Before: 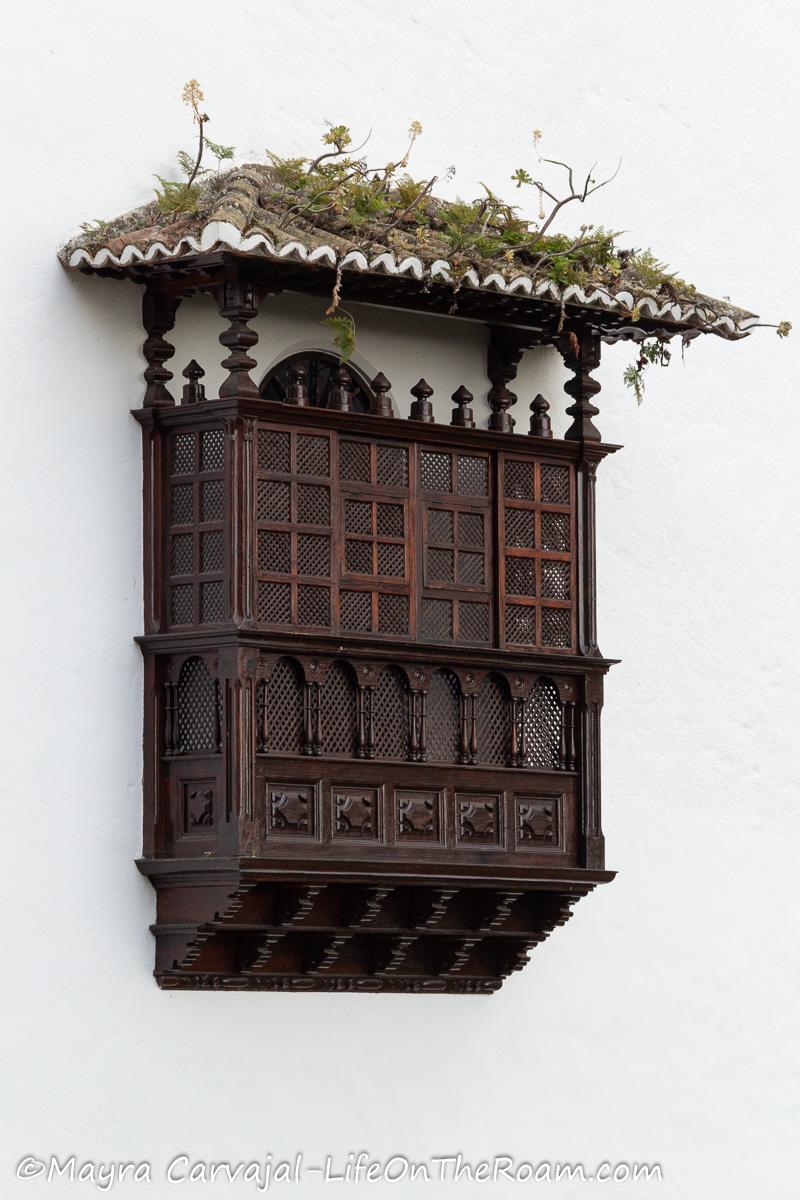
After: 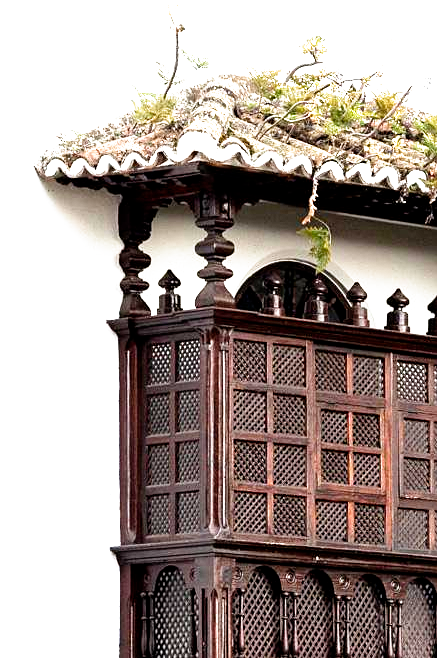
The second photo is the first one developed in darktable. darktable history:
sharpen: amount 0.2
filmic rgb: black relative exposure -8.7 EV, white relative exposure 2.7 EV, threshold 3 EV, target black luminance 0%, hardness 6.25, latitude 75%, contrast 1.325, highlights saturation mix -5%, preserve chrominance no, color science v5 (2021), iterations of high-quality reconstruction 0, enable highlight reconstruction true
exposure: black level correction 0.001, exposure 1.84 EV, compensate highlight preservation false
crop and rotate: left 3.047%, top 7.509%, right 42.236%, bottom 37.598%
contrast brightness saturation: saturation -0.05
